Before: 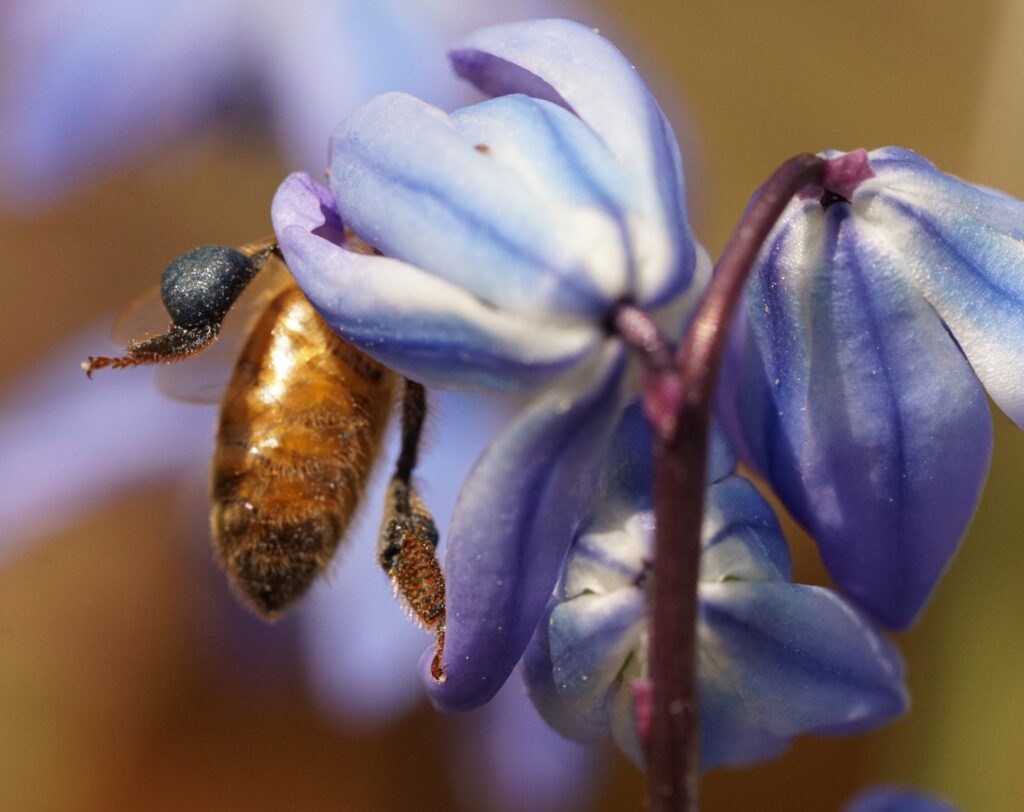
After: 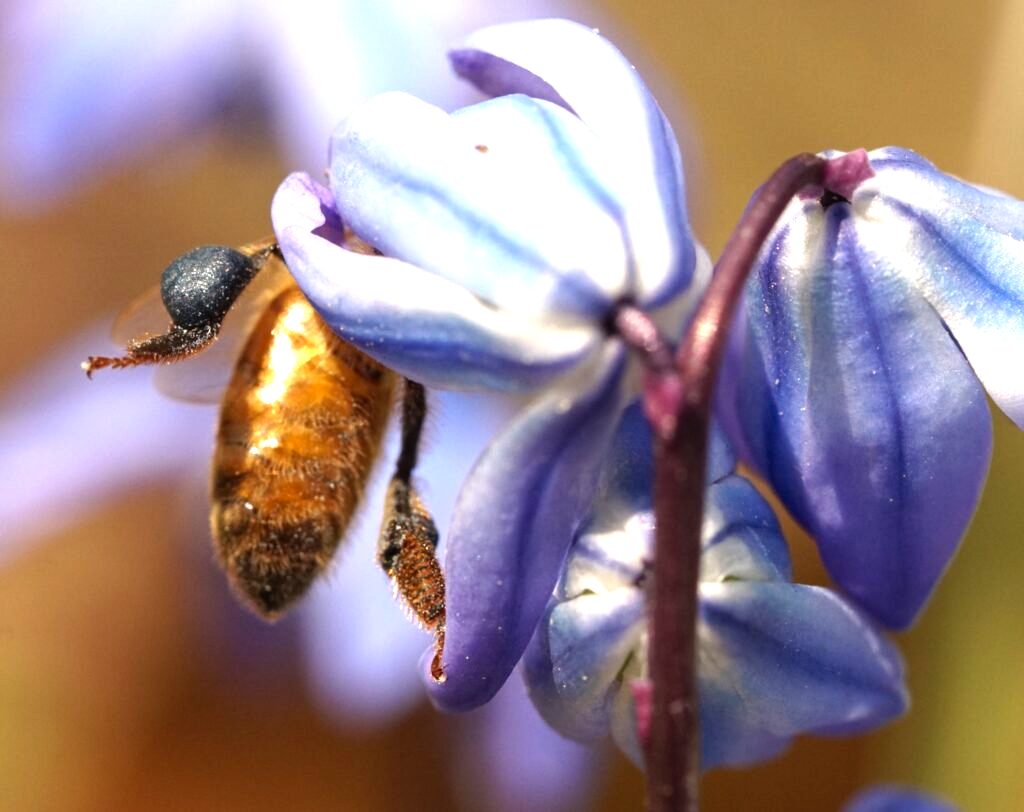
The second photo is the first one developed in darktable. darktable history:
base curve: curves: ch0 [(0, 0) (0.303, 0.277) (1, 1)]
levels: levels [0, 0.374, 0.749]
